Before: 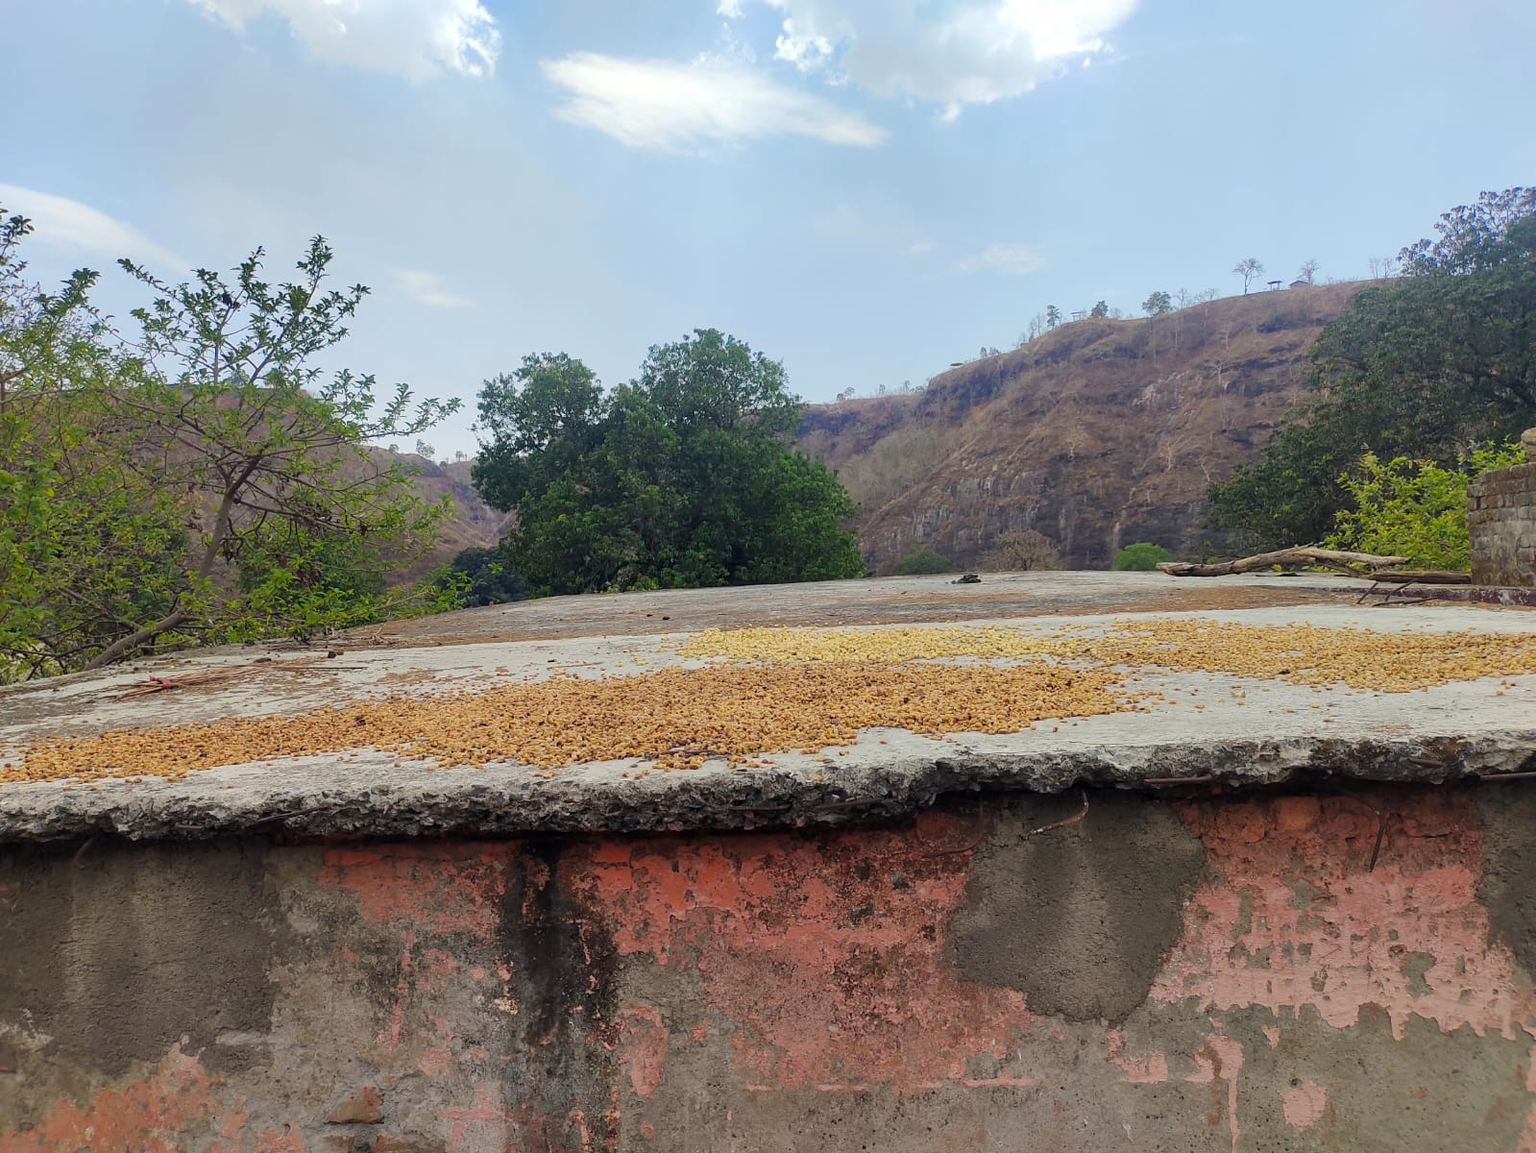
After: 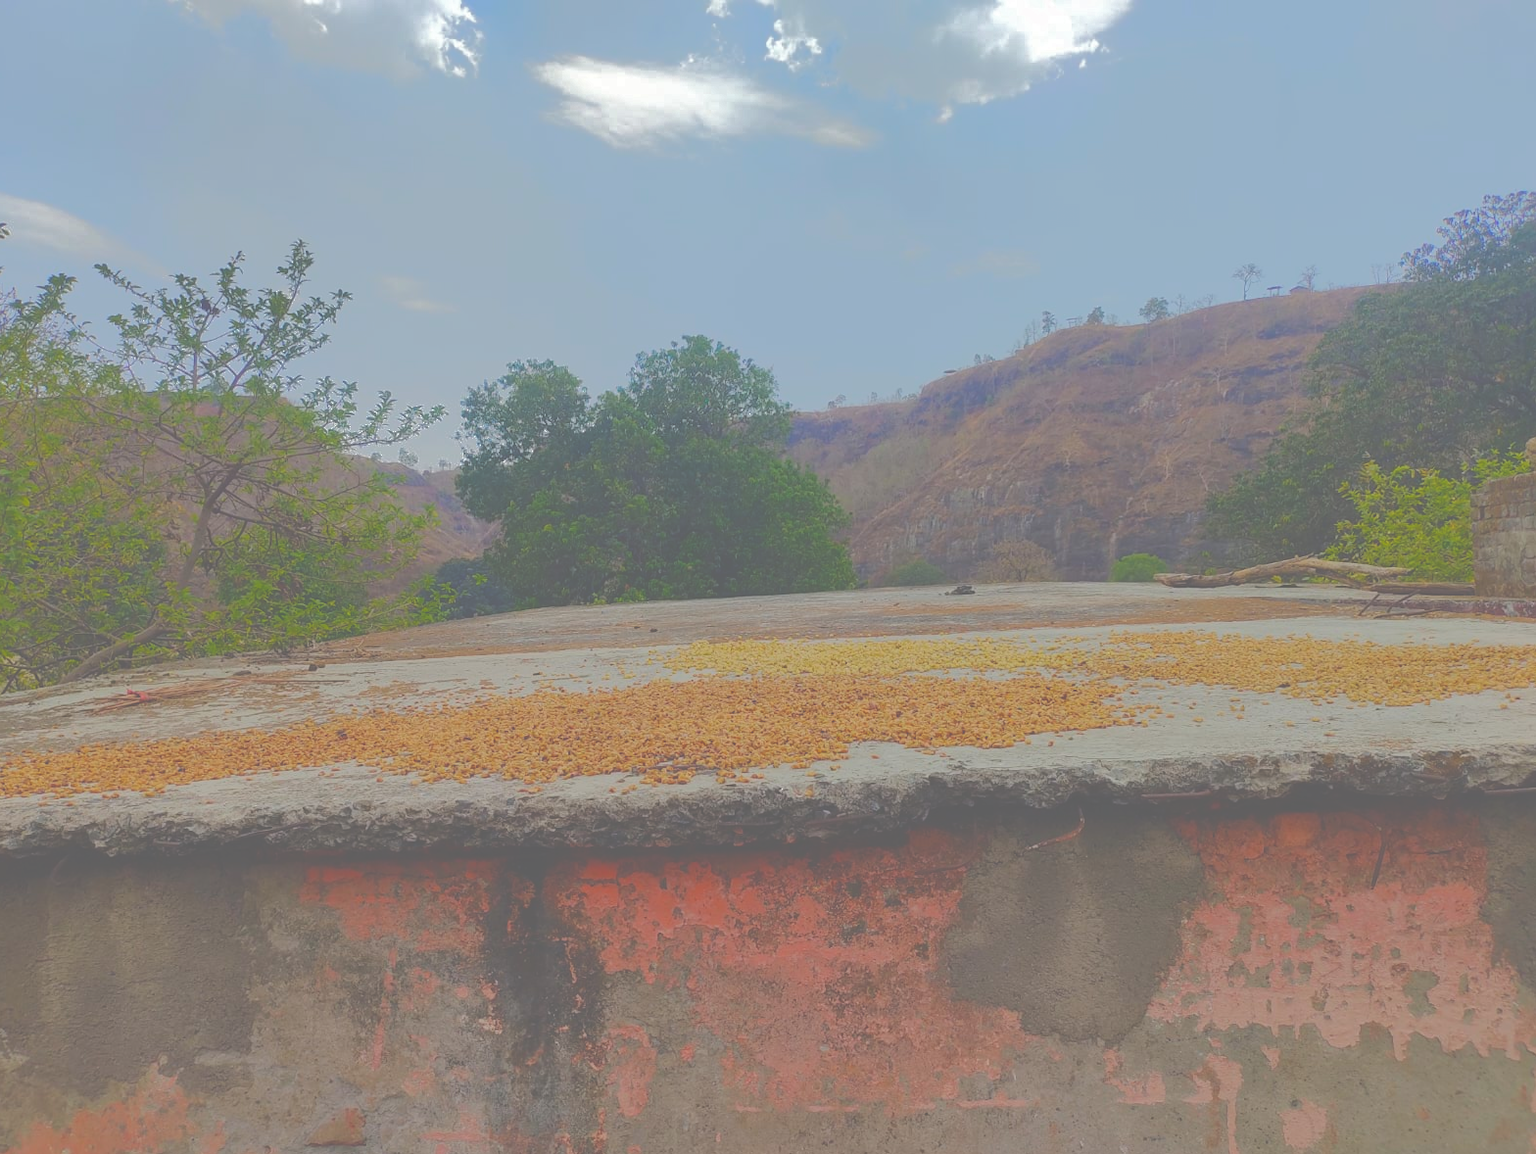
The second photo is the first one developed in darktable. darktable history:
crop: left 1.633%, right 0.287%, bottom 1.735%
exposure: black level correction -0.015, compensate highlight preservation false
tone curve: curves: ch0 [(0, 0) (0.003, 0.322) (0.011, 0.327) (0.025, 0.345) (0.044, 0.365) (0.069, 0.378) (0.1, 0.391) (0.136, 0.403) (0.177, 0.412) (0.224, 0.429) (0.277, 0.448) (0.335, 0.474) (0.399, 0.503) (0.468, 0.537) (0.543, 0.57) (0.623, 0.61) (0.709, 0.653) (0.801, 0.699) (0.898, 0.75) (1, 1)], color space Lab, independent channels, preserve colors none
